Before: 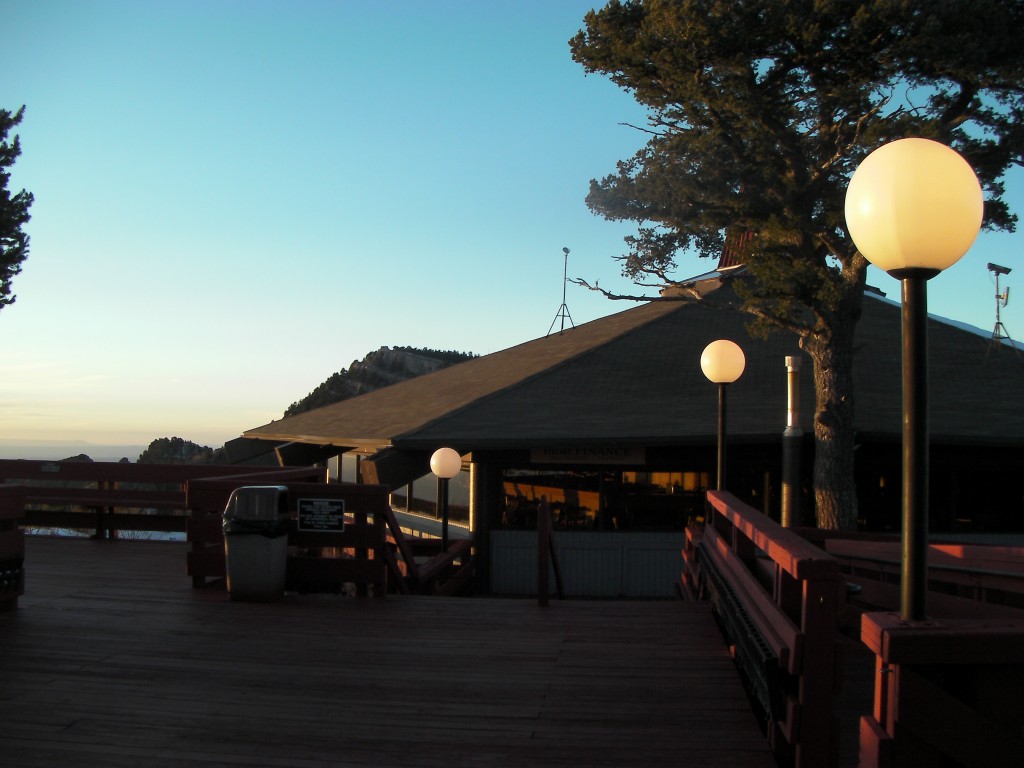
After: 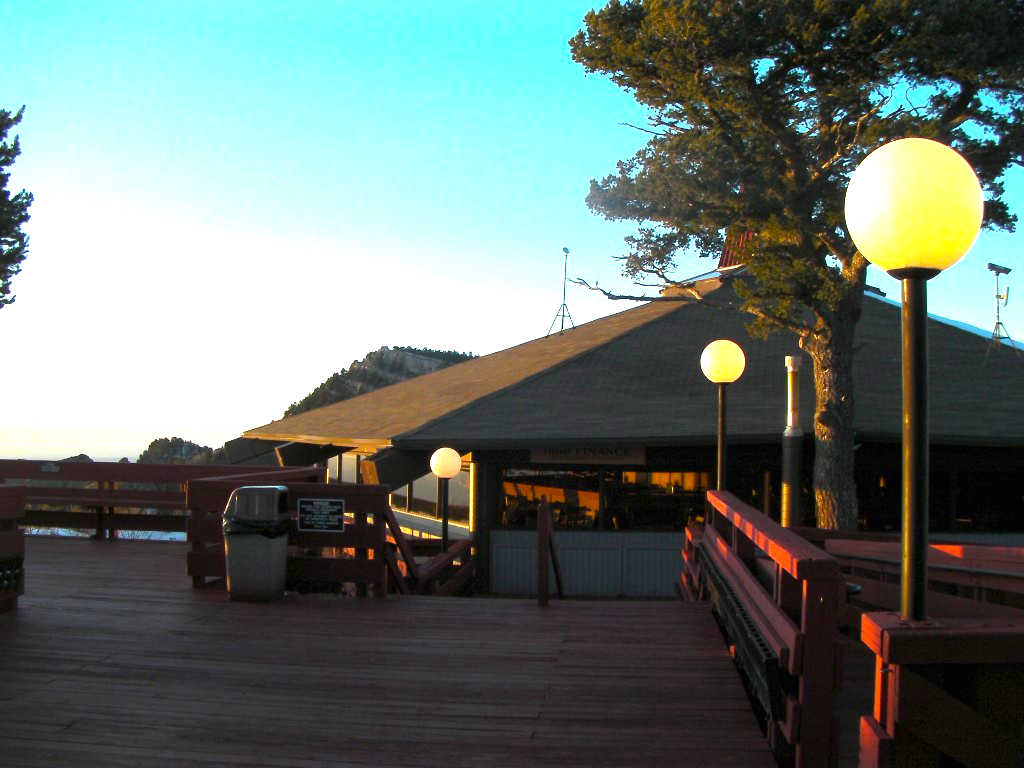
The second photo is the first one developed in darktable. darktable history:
color balance rgb: perceptual saturation grading › global saturation 25%, global vibrance 20%
exposure: black level correction 0, exposure 1.4 EV, compensate highlight preservation false
